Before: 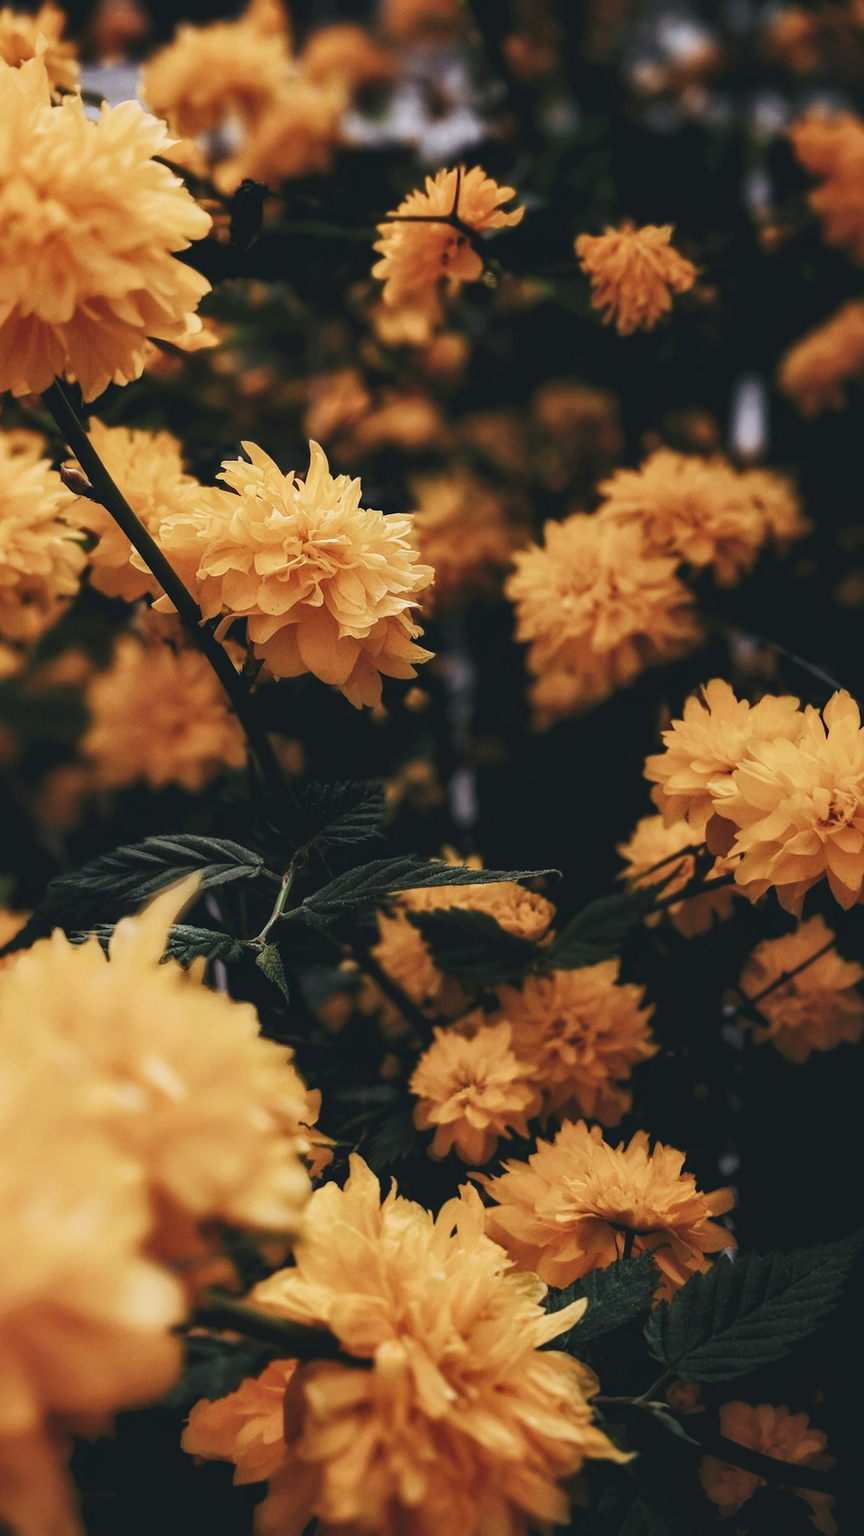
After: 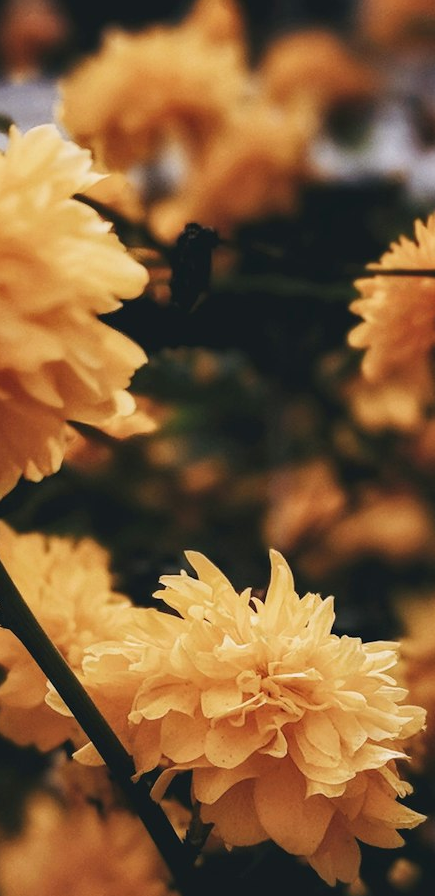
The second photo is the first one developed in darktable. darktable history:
crop and rotate: left 10.89%, top 0.081%, right 48.828%, bottom 53.243%
